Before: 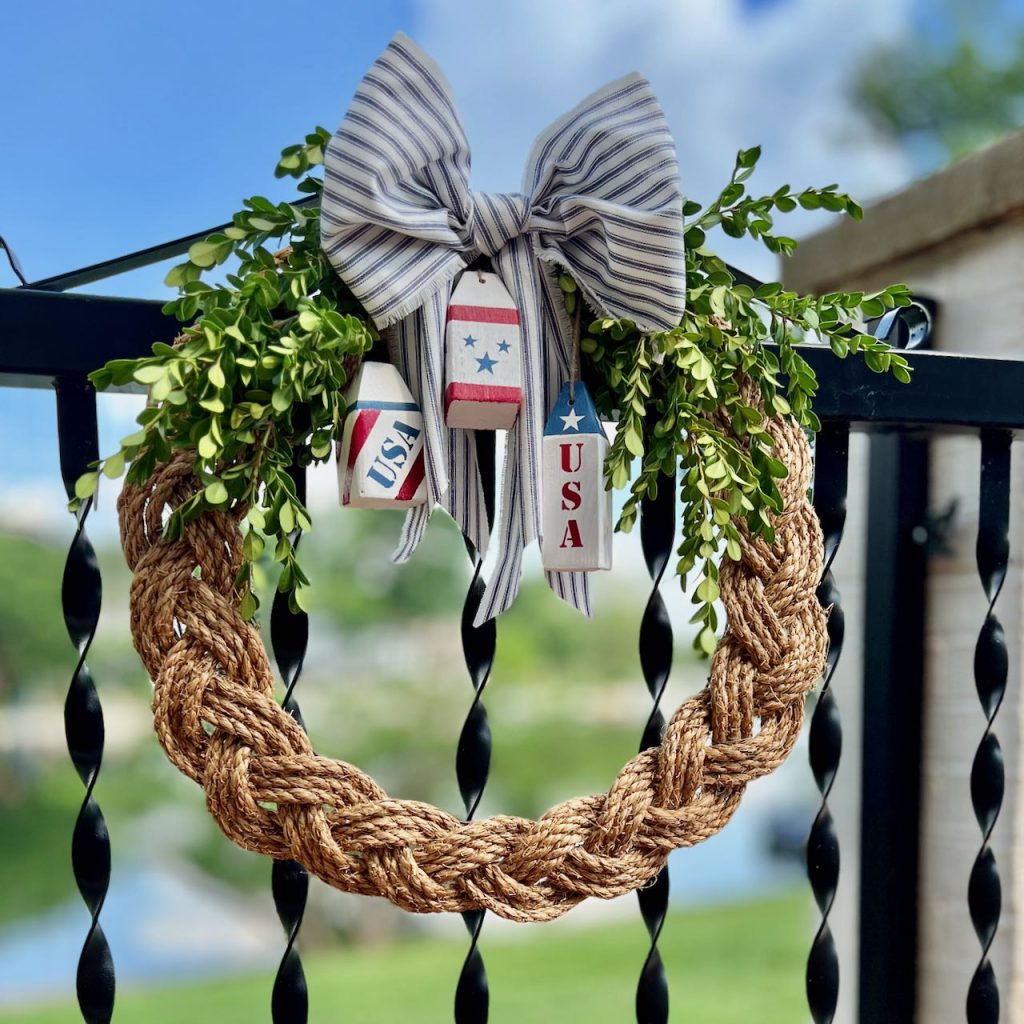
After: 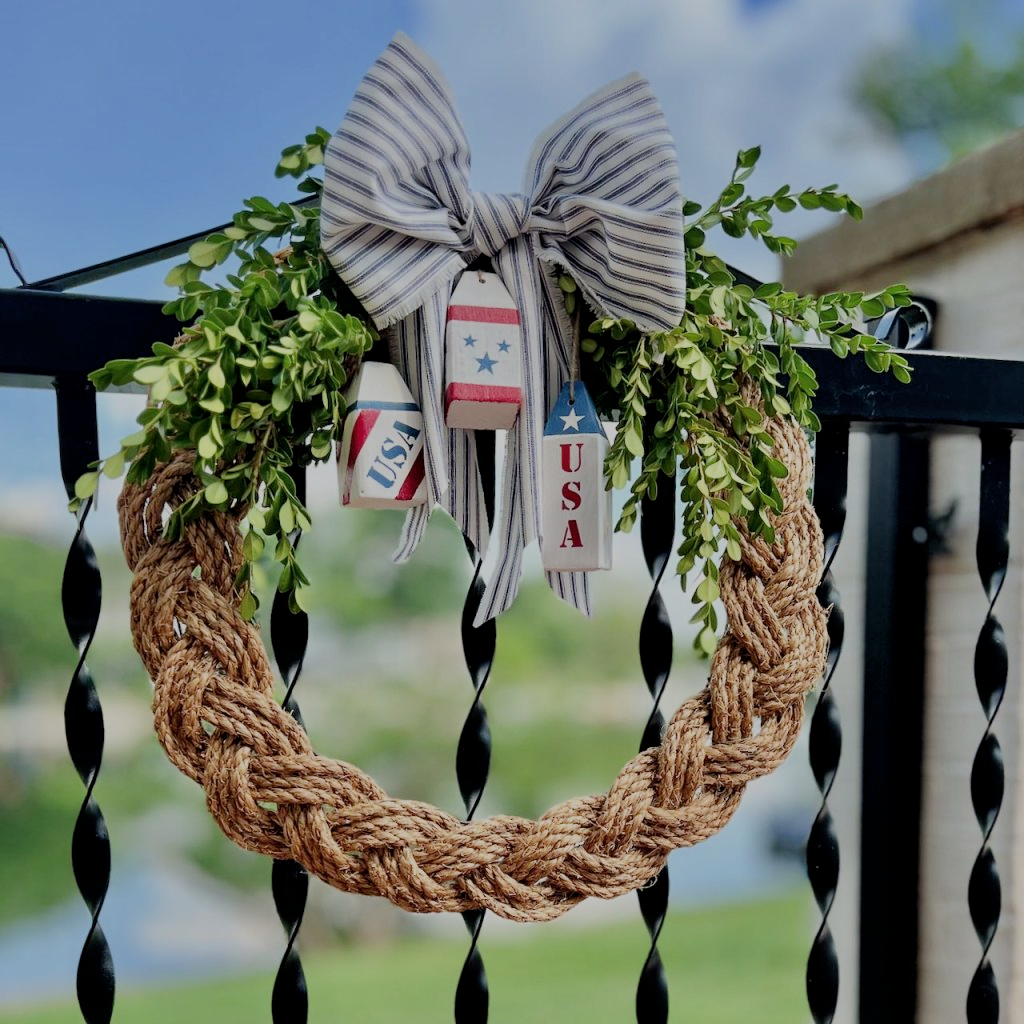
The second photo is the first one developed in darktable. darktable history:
filmic rgb: black relative exposure -6.59 EV, white relative exposure 4.71 EV, hardness 3.13, contrast 0.805
exposure: compensate highlight preservation false
